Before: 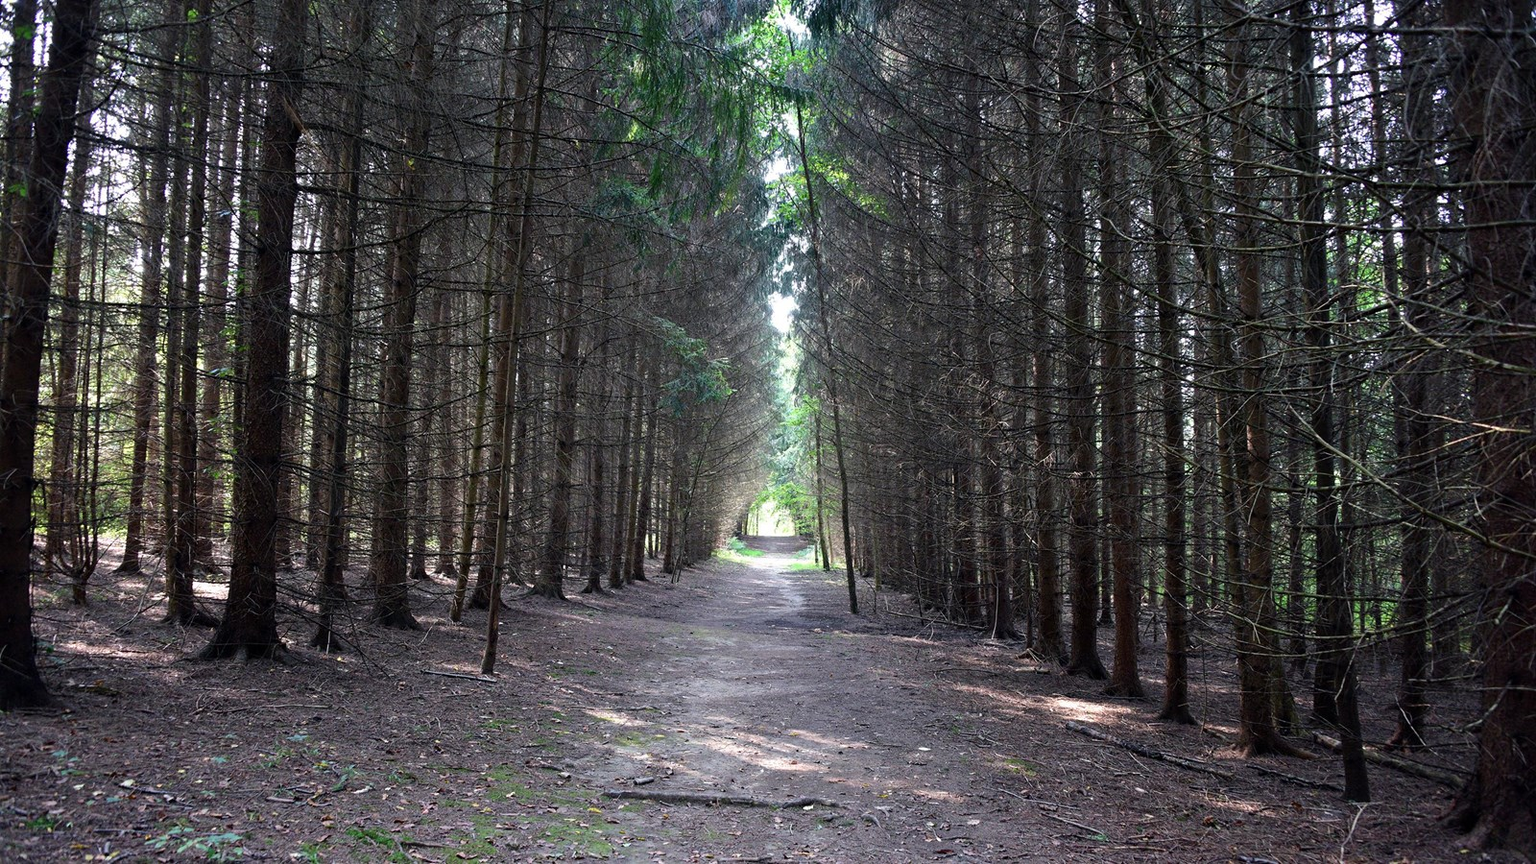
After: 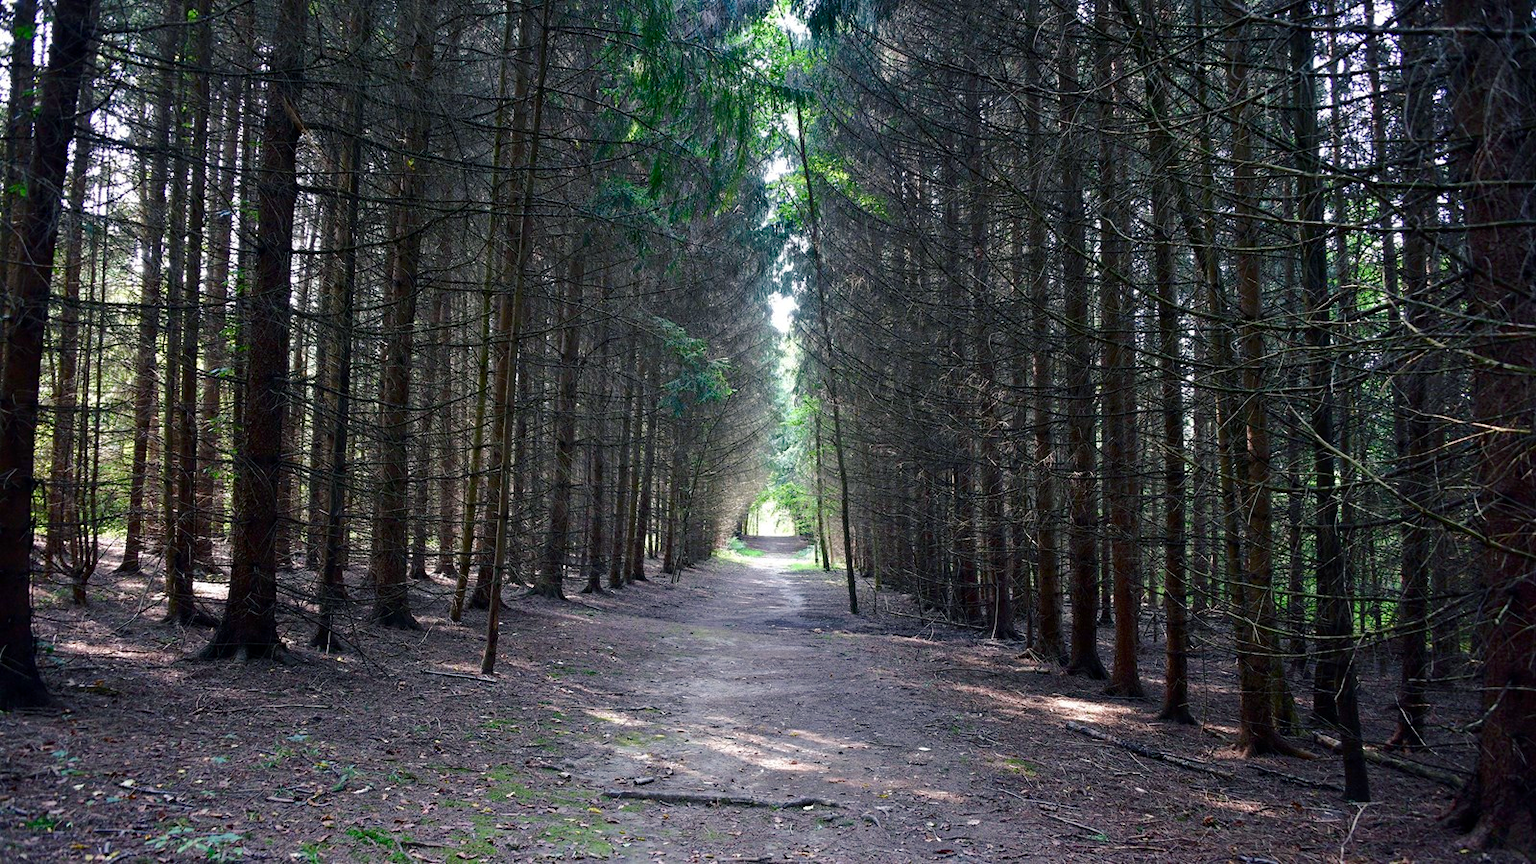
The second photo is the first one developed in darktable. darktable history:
contrast brightness saturation: brightness -0.092
color balance rgb: shadows lift › chroma 2.03%, shadows lift › hue 221.53°, perceptual saturation grading › global saturation 0.031%, perceptual saturation grading › highlights -15.289%, perceptual saturation grading › shadows 25.592%, perceptual brilliance grading › mid-tones 9.257%, perceptual brilliance grading › shadows 15.111%, global vibrance 14.994%
